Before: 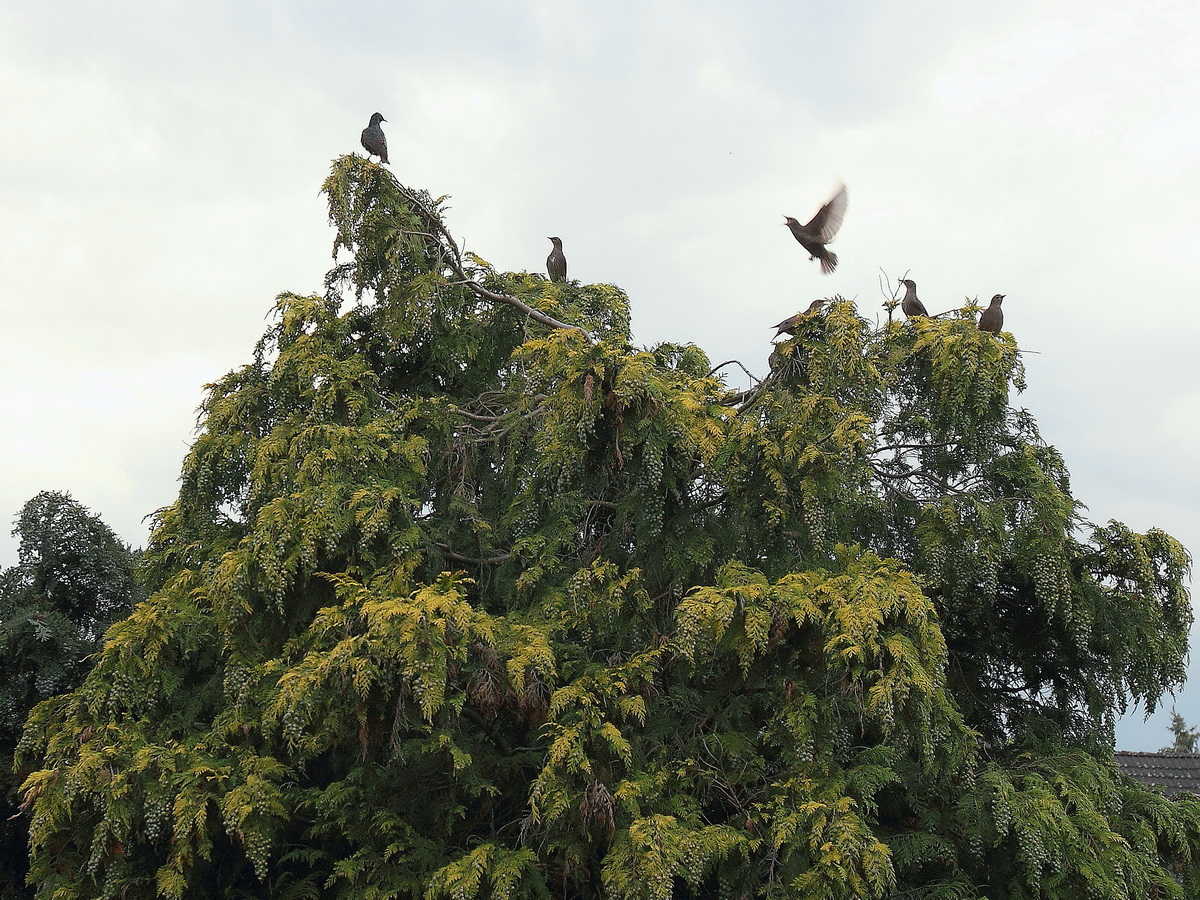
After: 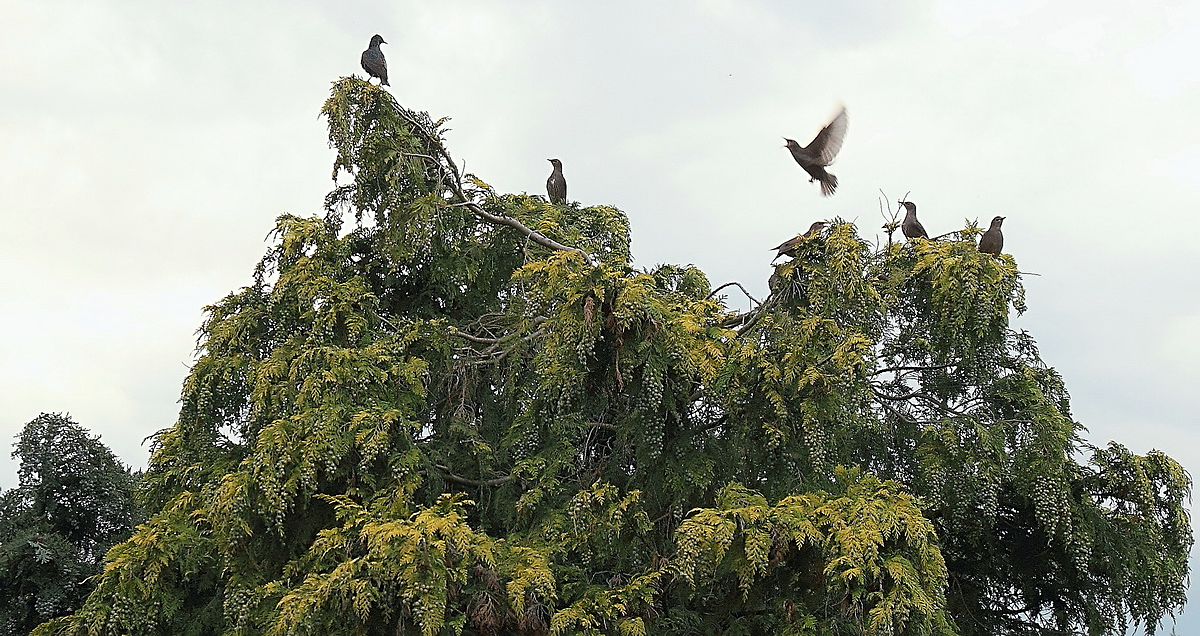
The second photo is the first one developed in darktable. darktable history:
sharpen: on, module defaults
crop and rotate: top 8.667%, bottom 20.653%
